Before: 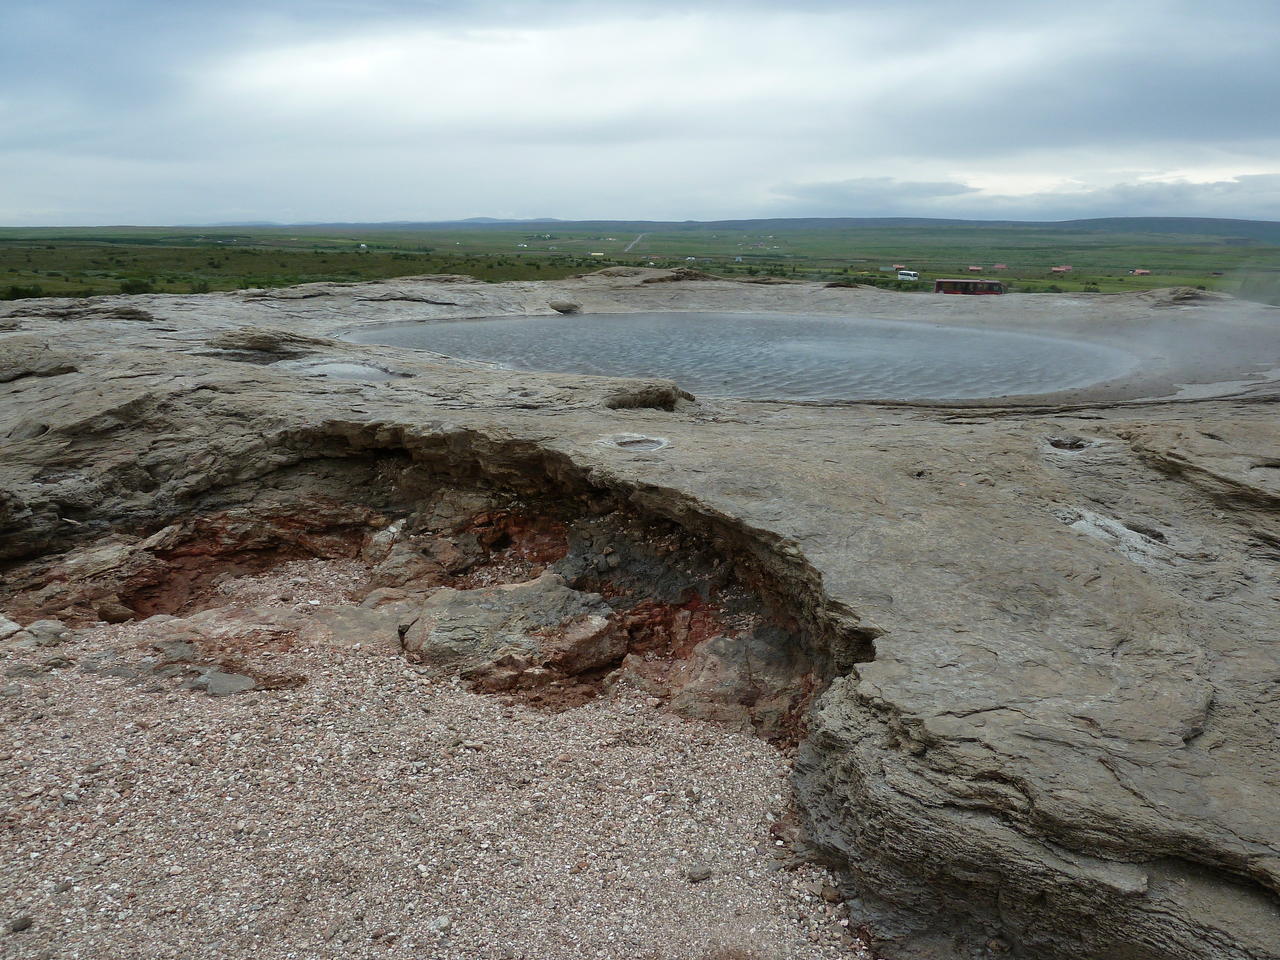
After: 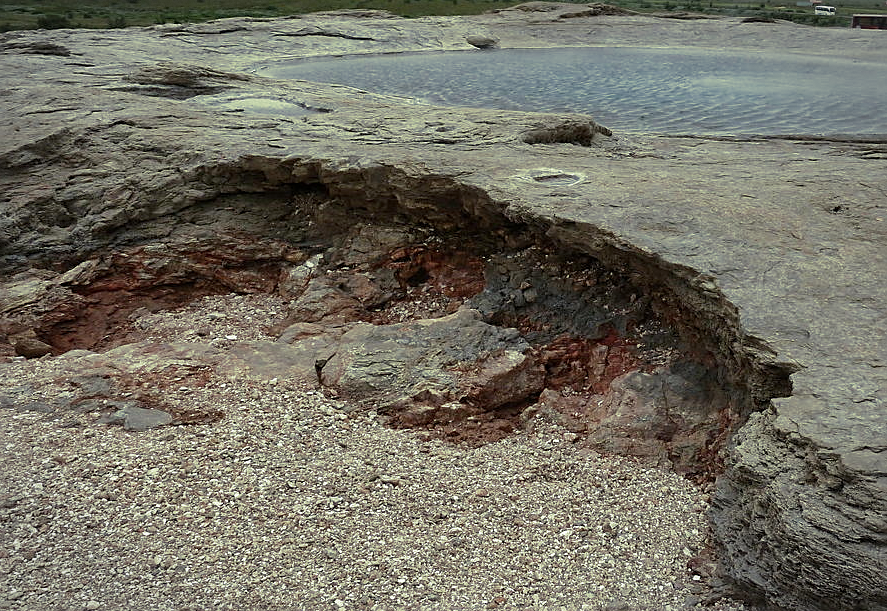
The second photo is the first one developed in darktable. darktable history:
crop: left 6.488%, top 27.668%, right 24.183%, bottom 8.656%
vignetting: fall-off start 91%, fall-off radius 39.39%, brightness -0.182, saturation -0.3, width/height ratio 1.219, shape 1.3, dithering 8-bit output, unbound false
sharpen: on, module defaults
exposure: exposure 0.131 EV, compensate highlight preservation false
split-toning: shadows › hue 290.82°, shadows › saturation 0.34, highlights › saturation 0.38, balance 0, compress 50%
